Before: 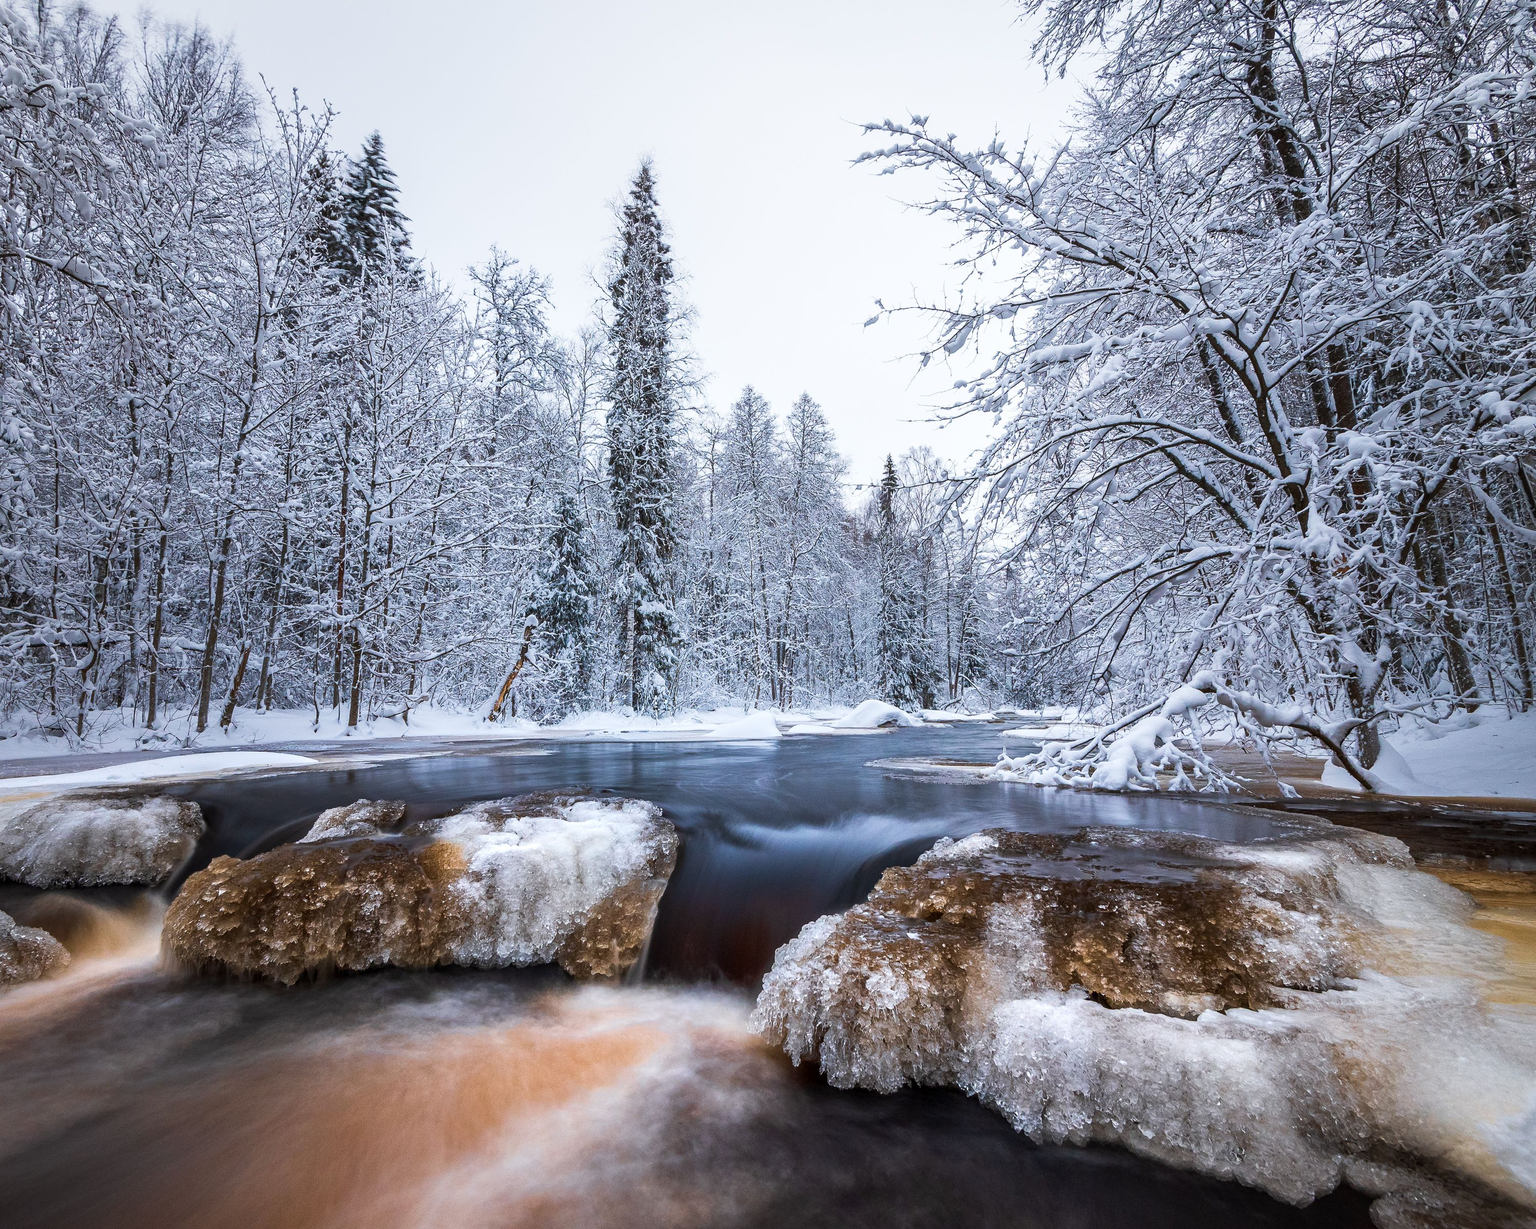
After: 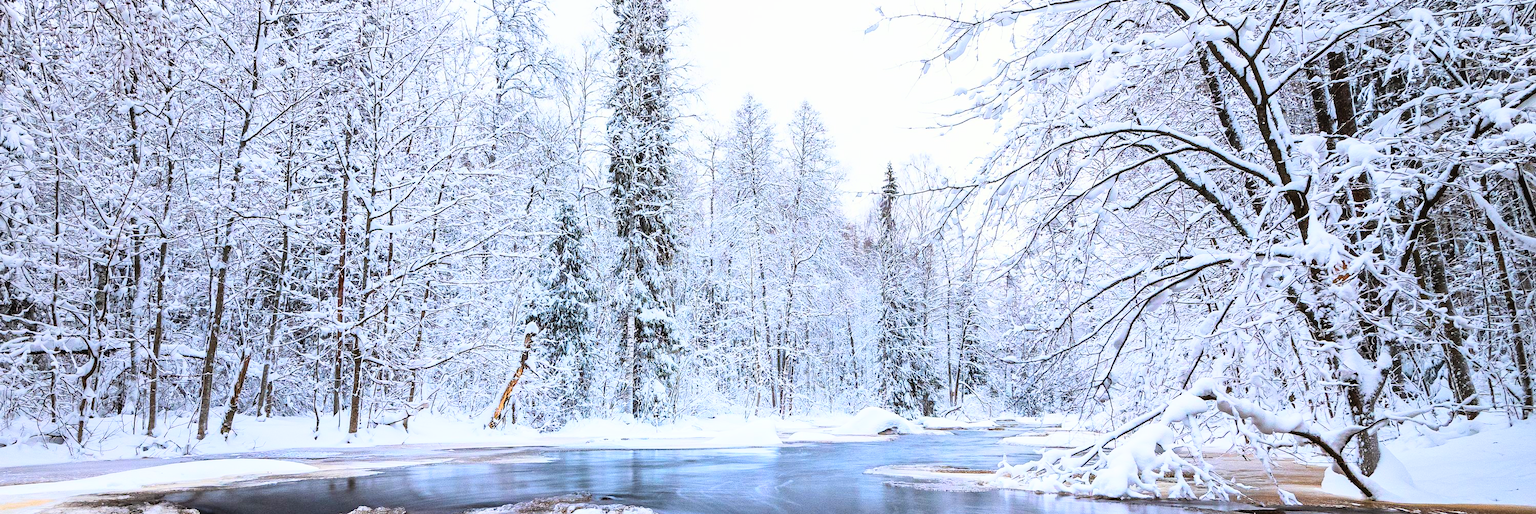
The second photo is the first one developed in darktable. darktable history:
tone curve: curves: ch0 [(0, 0) (0.084, 0.074) (0.2, 0.297) (0.363, 0.591) (0.495, 0.765) (0.68, 0.901) (0.851, 0.967) (1, 1)], color space Lab, linked channels, preserve colors none
color correction: highlights b* 3
crop and rotate: top 23.84%, bottom 34.294%
